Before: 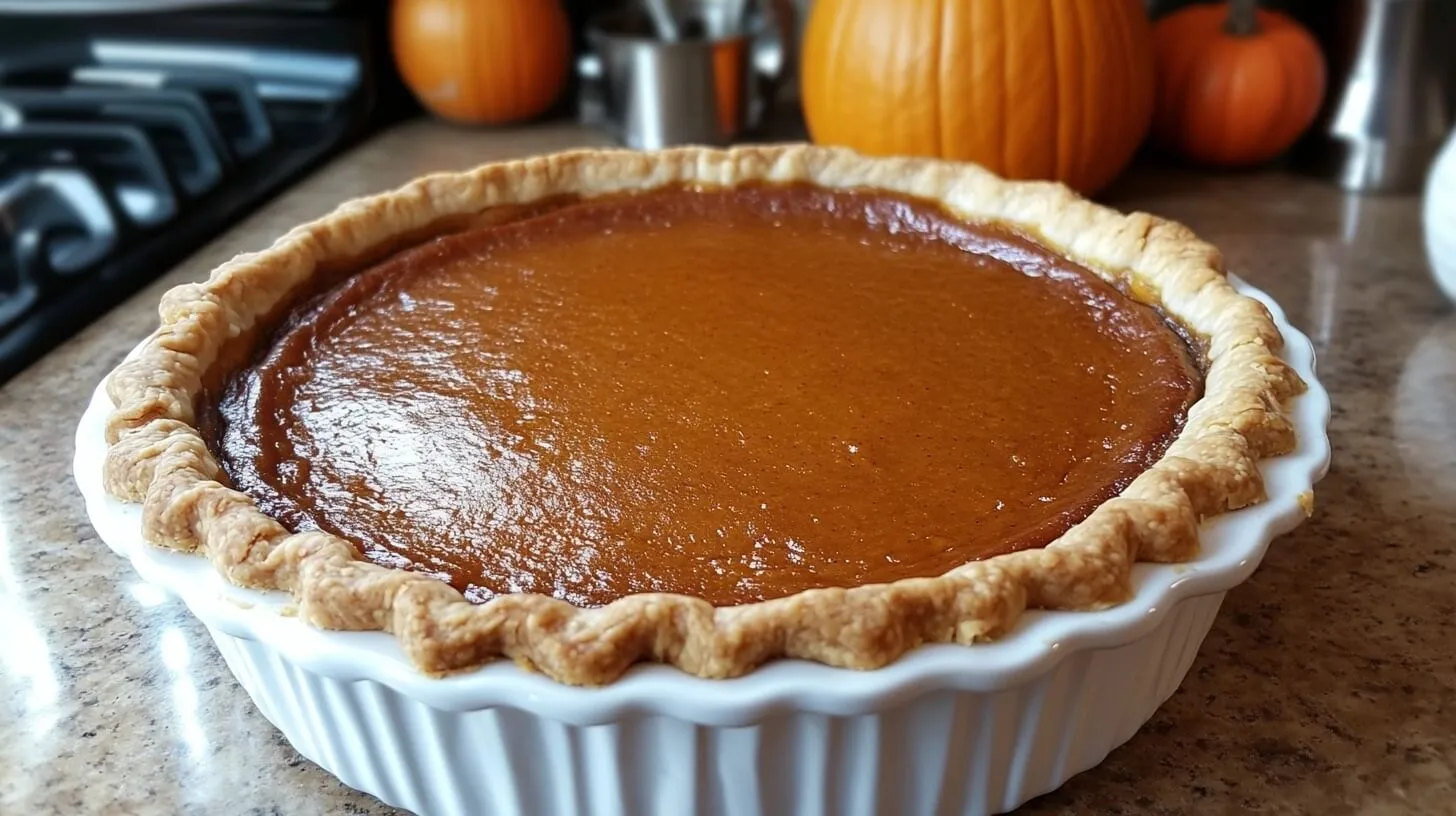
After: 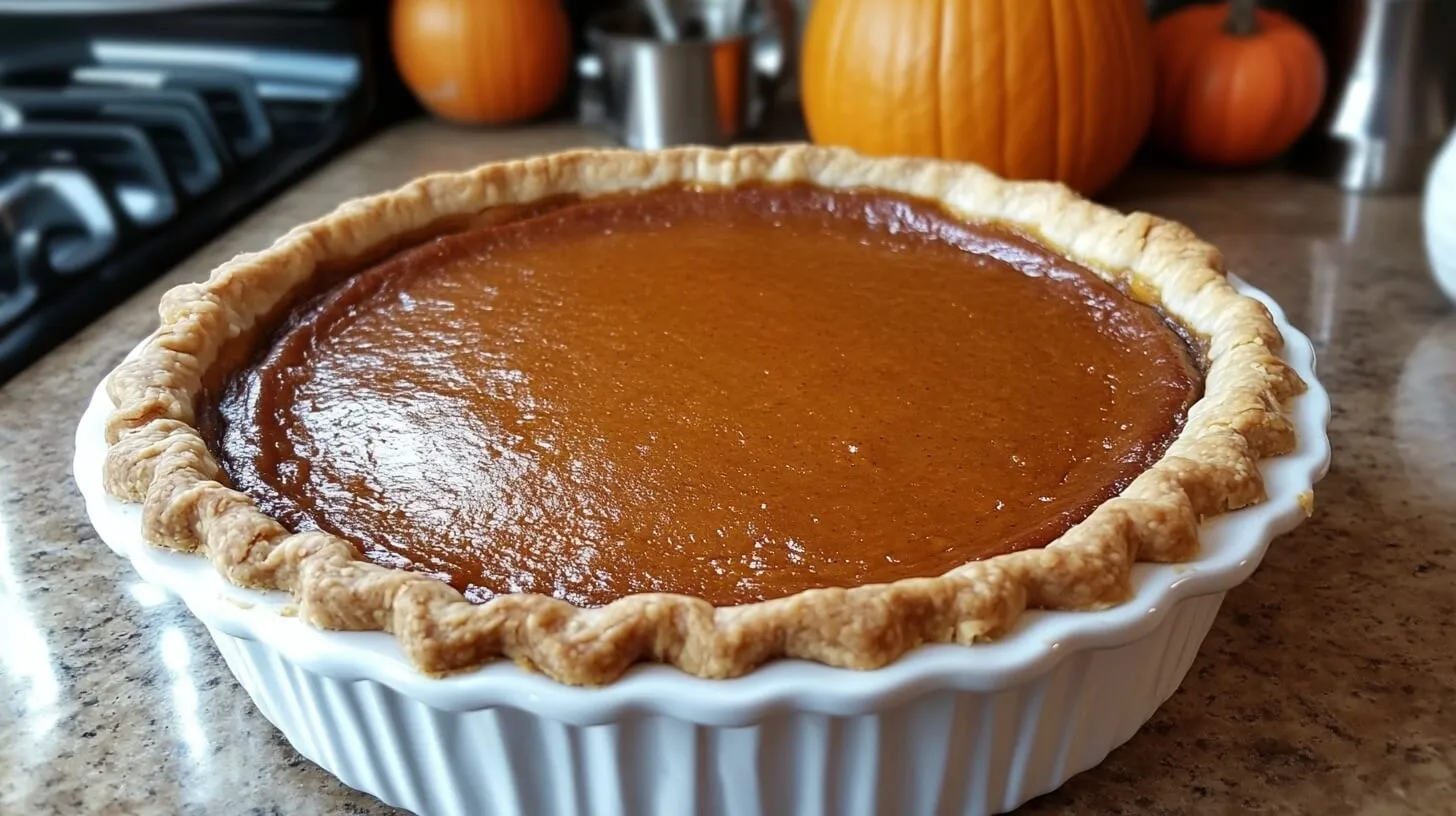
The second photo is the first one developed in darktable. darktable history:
shadows and highlights: shadows 23.02, highlights -48.73, soften with gaussian
